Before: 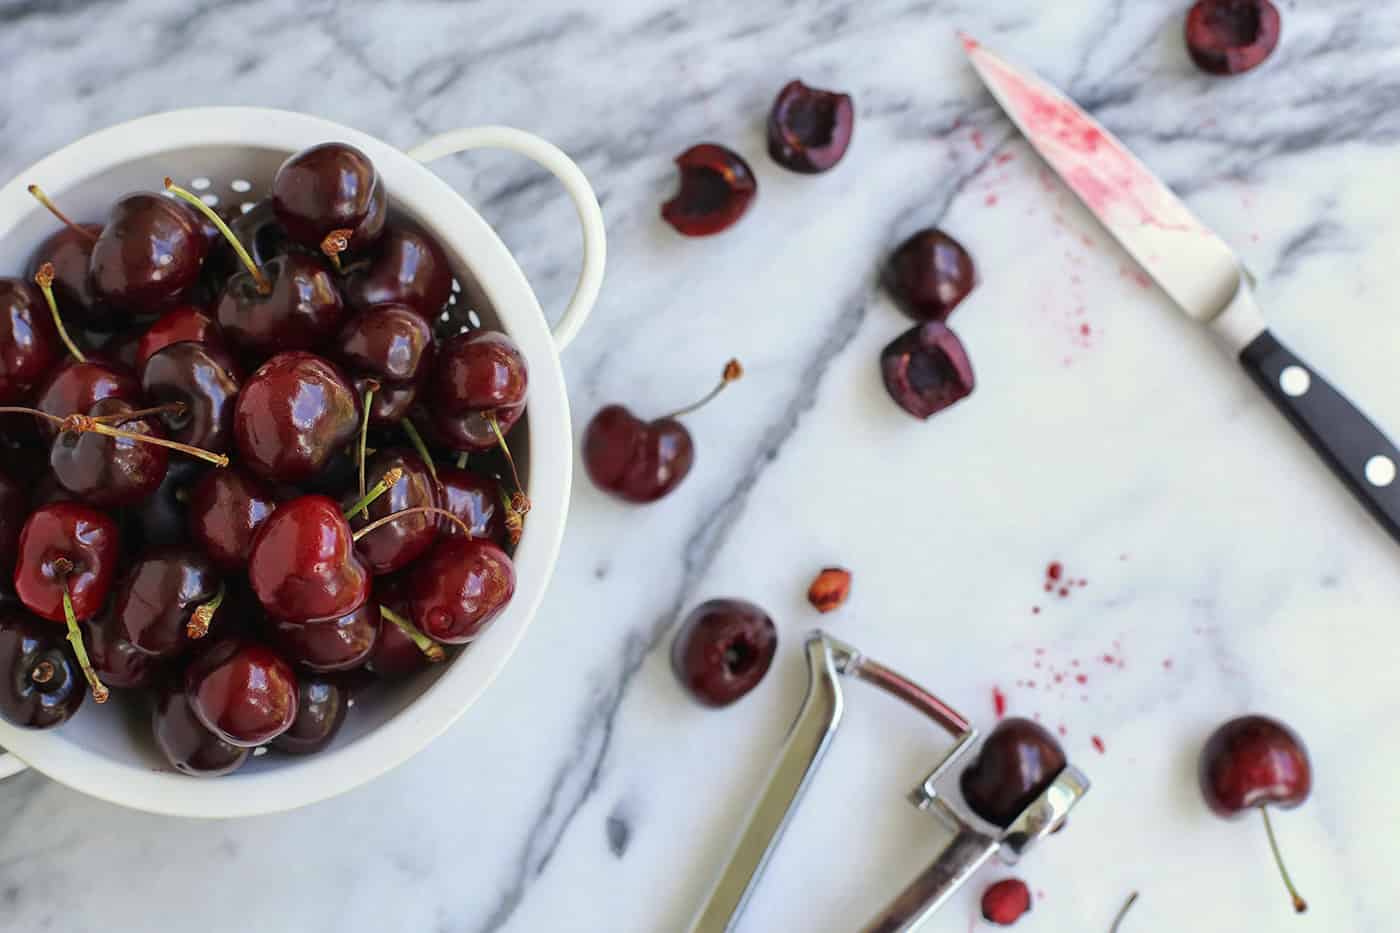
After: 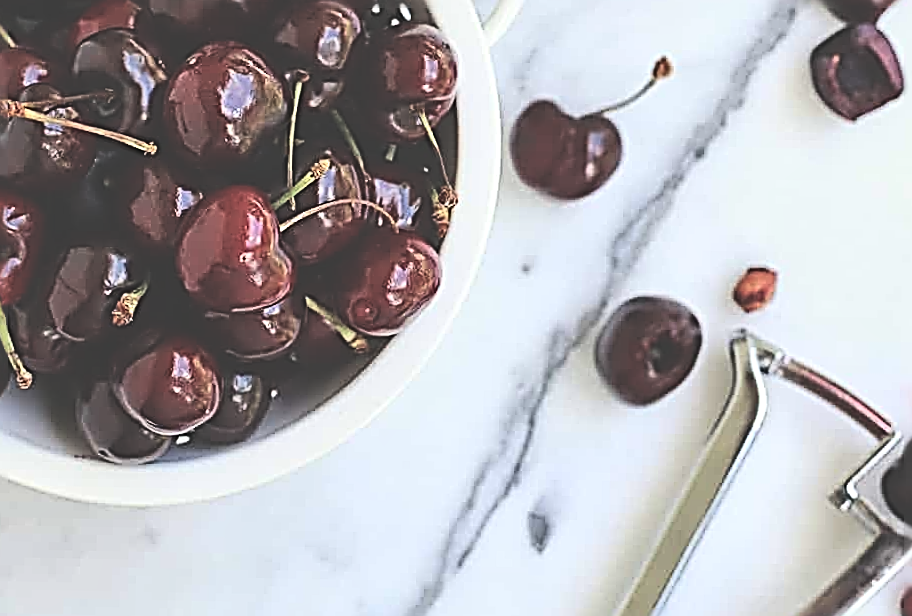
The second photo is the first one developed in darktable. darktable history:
local contrast: mode bilateral grid, contrast 20, coarseness 49, detail 119%, midtone range 0.2
contrast brightness saturation: contrast 0.296
sharpen: radius 3.159, amount 1.743
crop and rotate: angle -1.09°, left 3.887%, top 32.039%, right 29.105%
exposure: black level correction -0.087, compensate highlight preservation false
color calibration: illuminant same as pipeline (D50), adaptation none (bypass), x 0.332, y 0.334, temperature 5007.38 K
